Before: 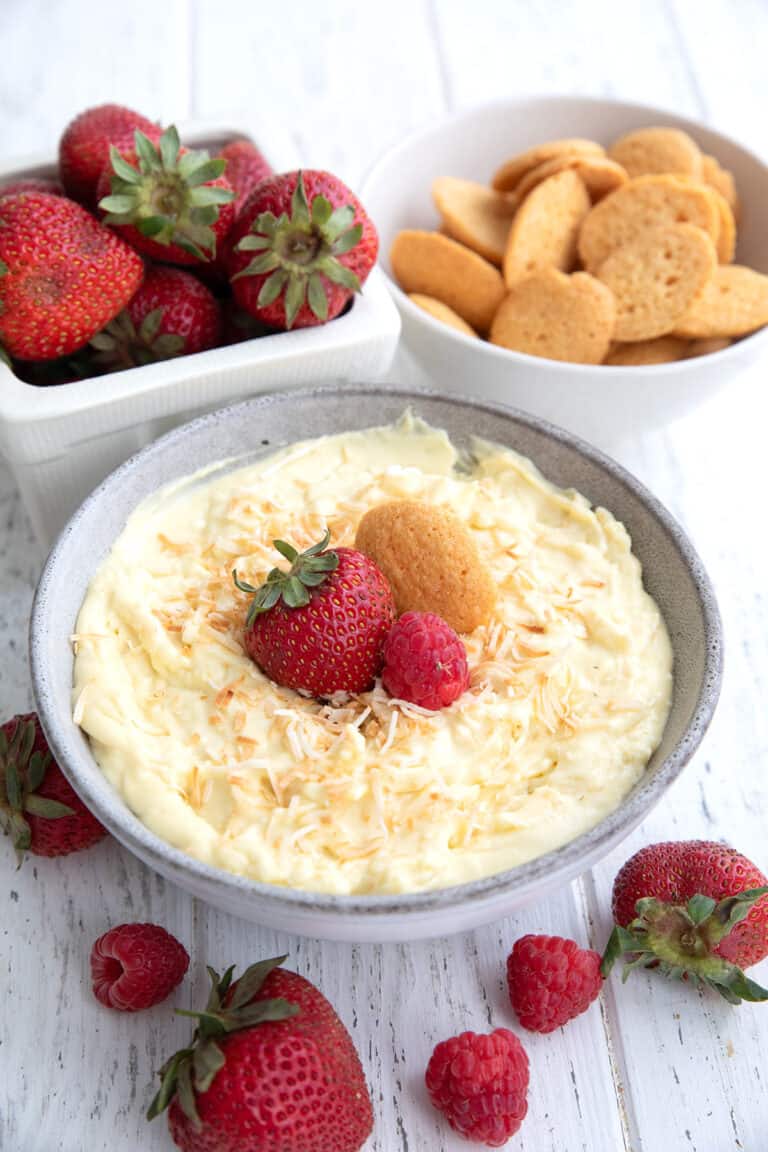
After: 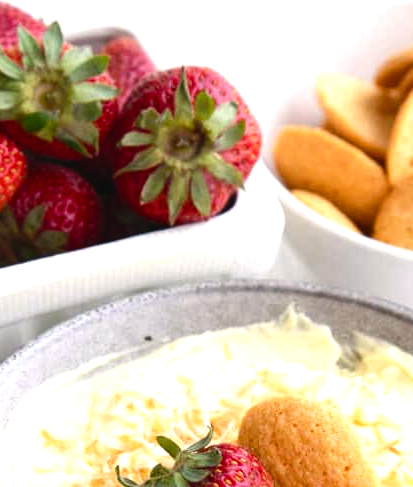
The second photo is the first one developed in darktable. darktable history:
crop: left 15.306%, top 9.065%, right 30.789%, bottom 48.638%
color balance rgb: shadows lift › chroma 1%, shadows lift › hue 217.2°, power › hue 310.8°, highlights gain › chroma 1%, highlights gain › hue 54°, global offset › luminance 0.5%, global offset › hue 171.6°, perceptual saturation grading › global saturation 14.09%, perceptual saturation grading › highlights -25%, perceptual saturation grading › shadows 30%, perceptual brilliance grading › highlights 13.42%, perceptual brilliance grading › mid-tones 8.05%, perceptual brilliance grading › shadows -17.45%, global vibrance 25%
